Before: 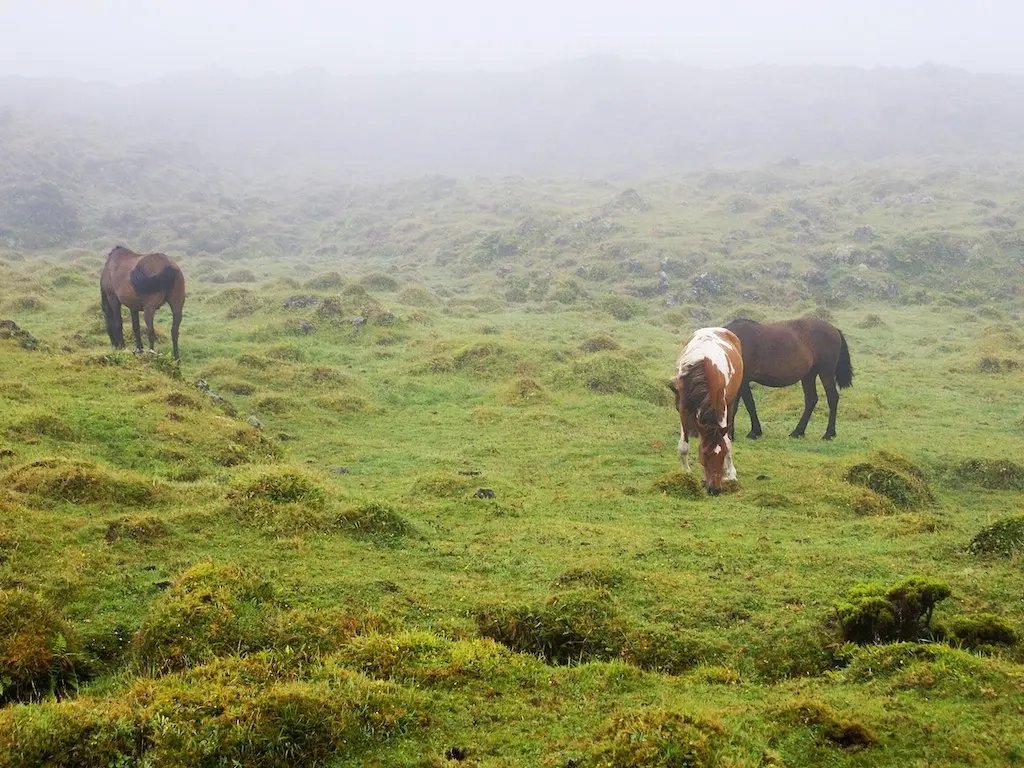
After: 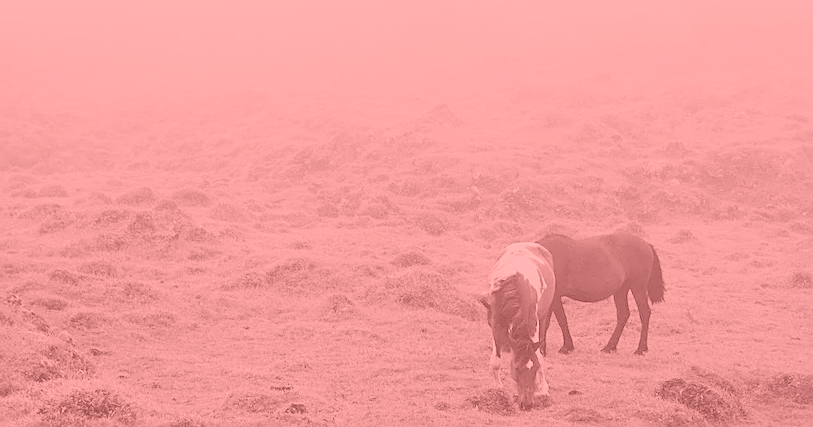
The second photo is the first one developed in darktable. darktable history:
sharpen: on, module defaults
white balance: red 1.029, blue 0.92
filmic rgb: black relative exposure -7.65 EV, white relative exposure 4.56 EV, hardness 3.61
colorize: saturation 51%, source mix 50.67%, lightness 50.67%
exposure: exposure -0.05 EV
crop: left 18.38%, top 11.092%, right 2.134%, bottom 33.217%
color balance: lift [1, 0.994, 1.002, 1.006], gamma [0.957, 1.081, 1.016, 0.919], gain [0.97, 0.972, 1.01, 1.028], input saturation 91.06%, output saturation 79.8%
